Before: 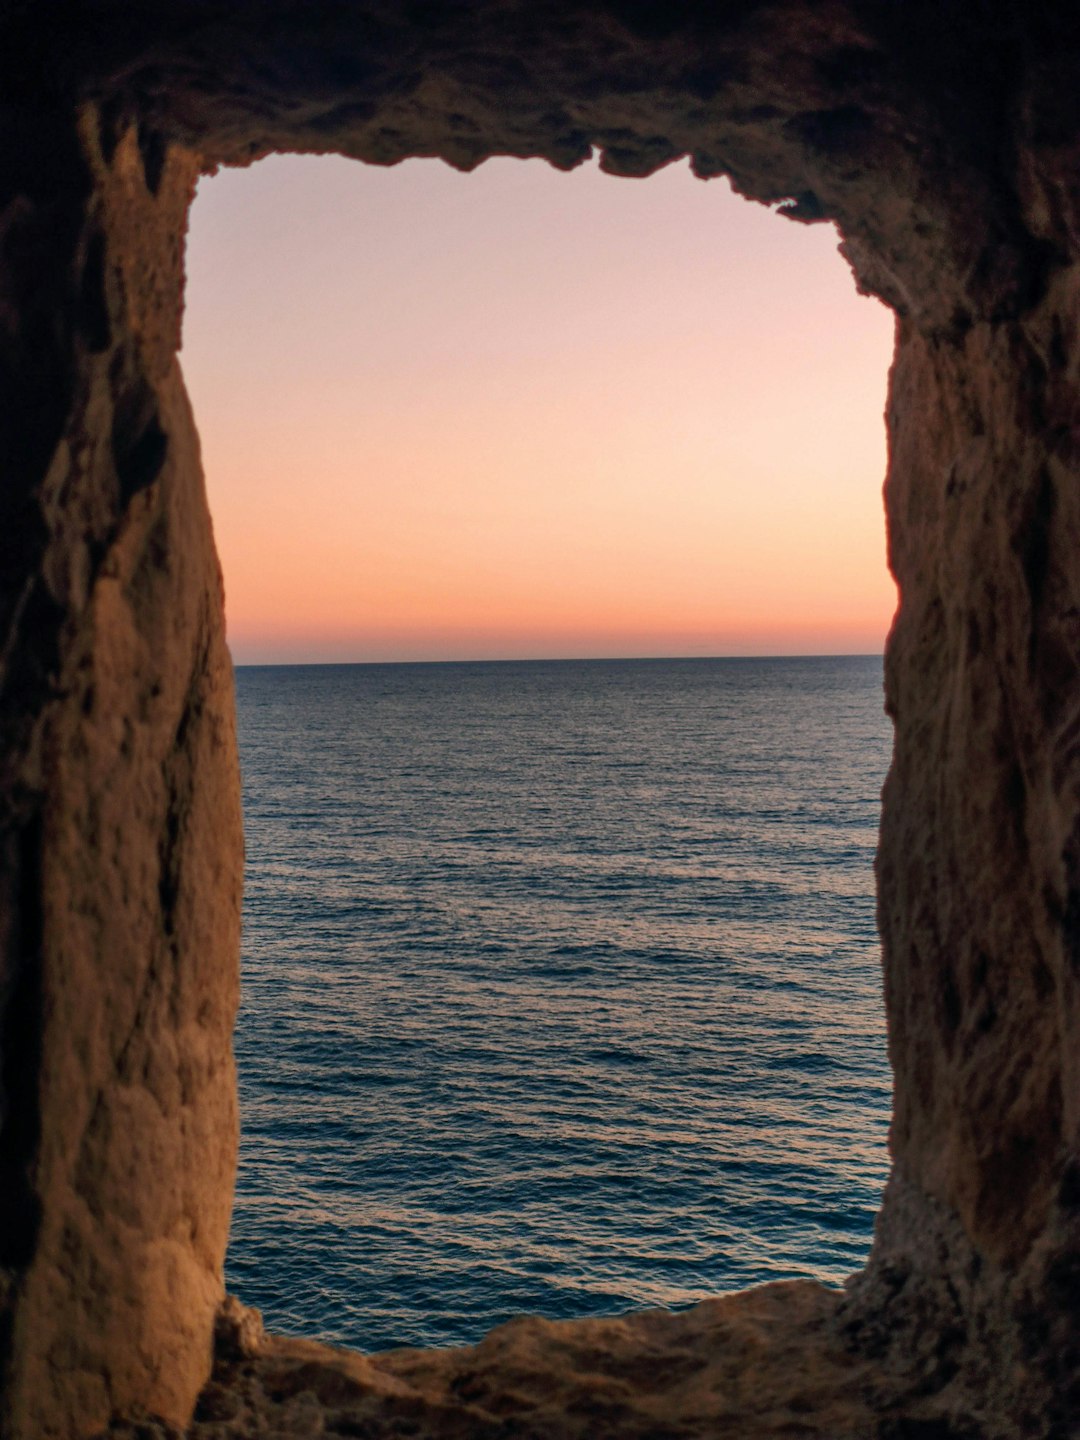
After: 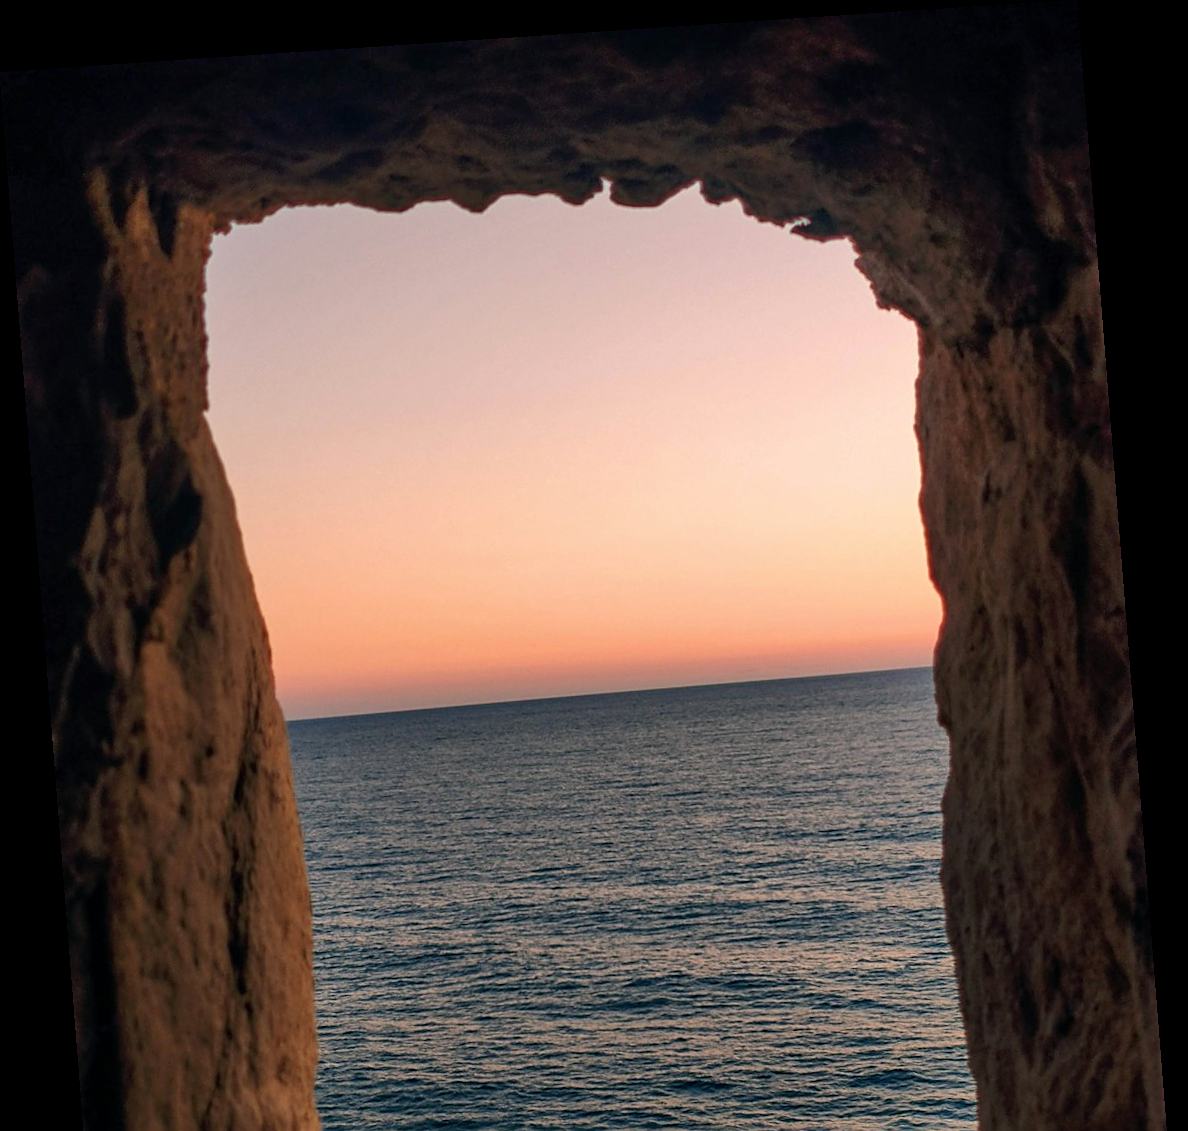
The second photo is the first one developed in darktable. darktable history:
crop: bottom 24.967%
sharpen: on, module defaults
rotate and perspective: rotation -4.2°, shear 0.006, automatic cropping off
